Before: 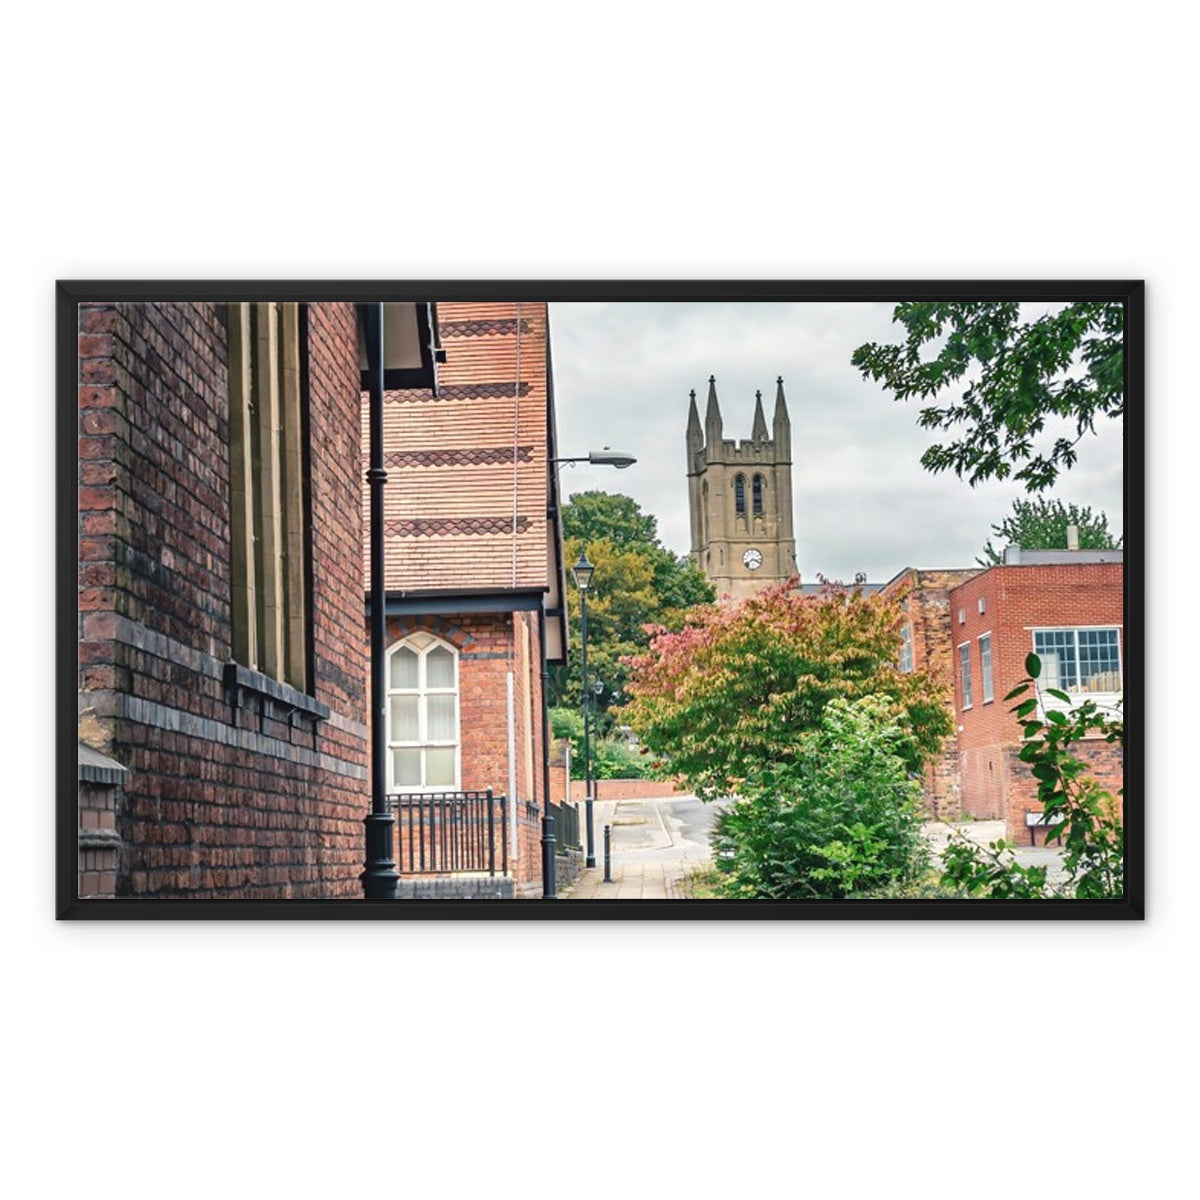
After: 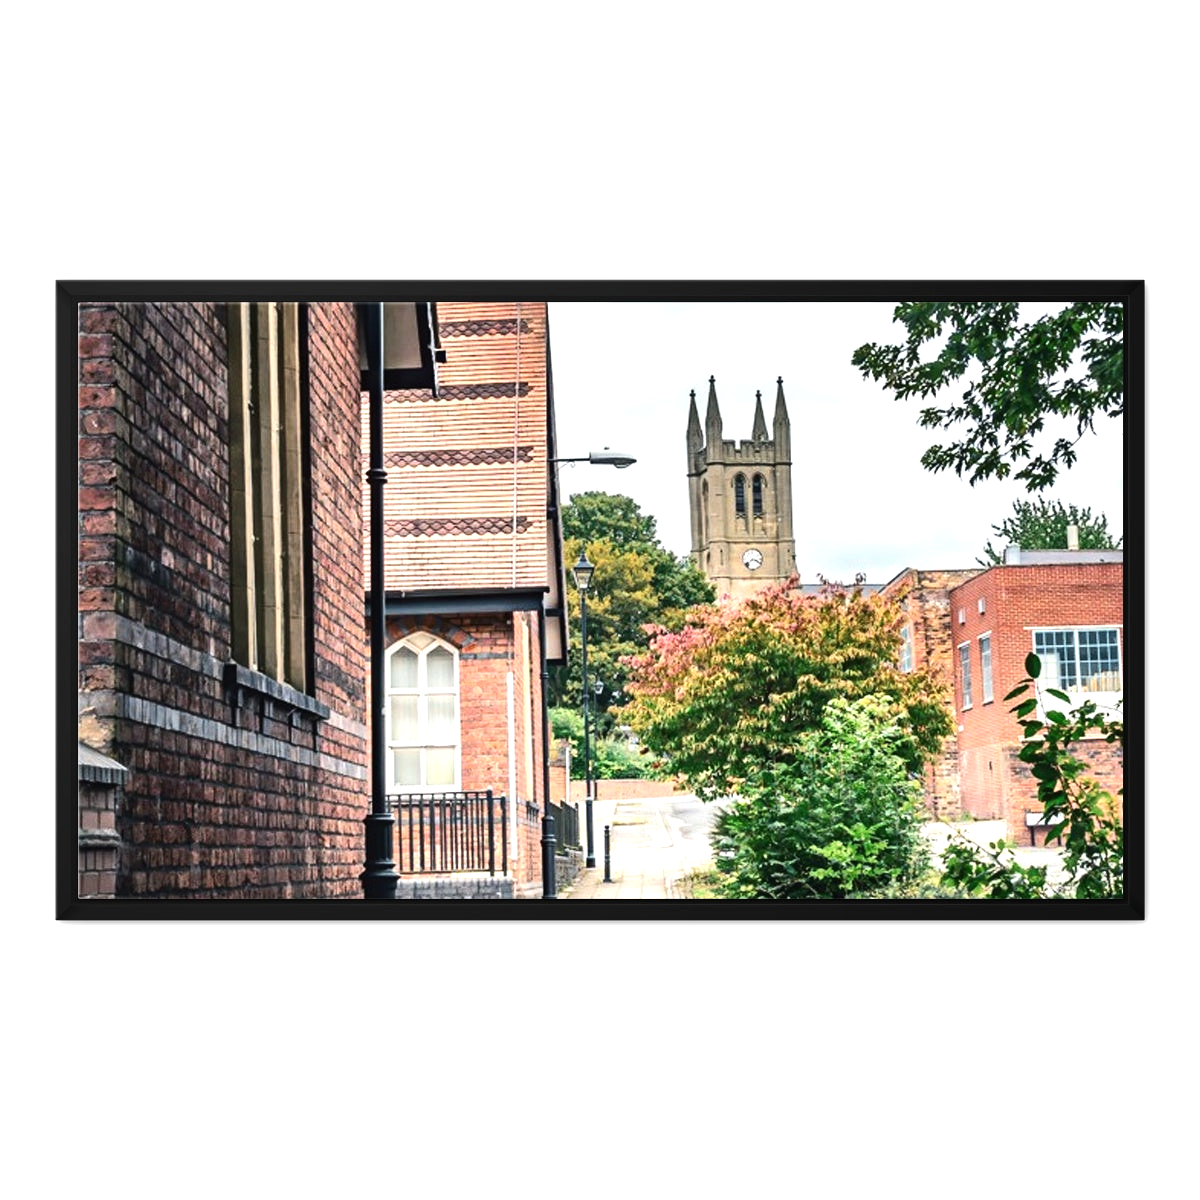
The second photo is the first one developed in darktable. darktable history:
contrast brightness saturation: contrast 0.1, brightness 0.02, saturation 0.02
tone equalizer: -8 EV -0.75 EV, -7 EV -0.7 EV, -6 EV -0.6 EV, -5 EV -0.4 EV, -3 EV 0.4 EV, -2 EV 0.6 EV, -1 EV 0.7 EV, +0 EV 0.75 EV, edges refinement/feathering 500, mask exposure compensation -1.57 EV, preserve details no
